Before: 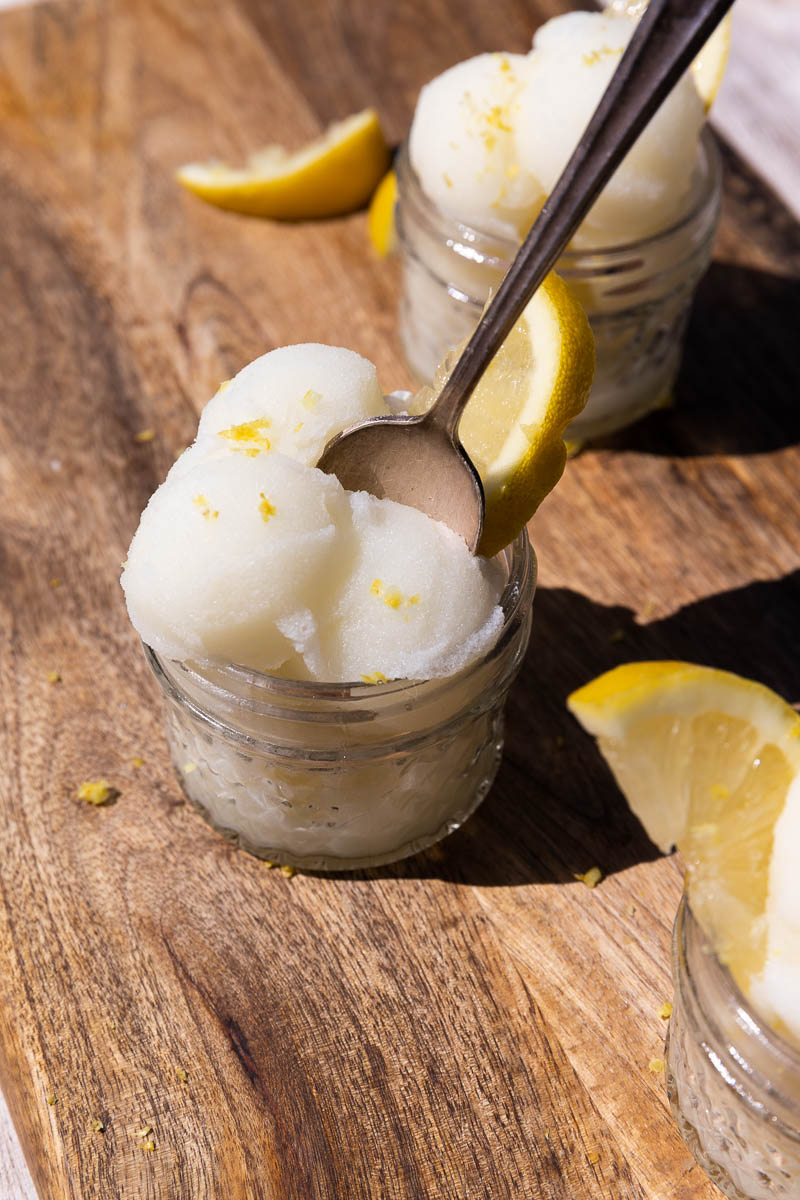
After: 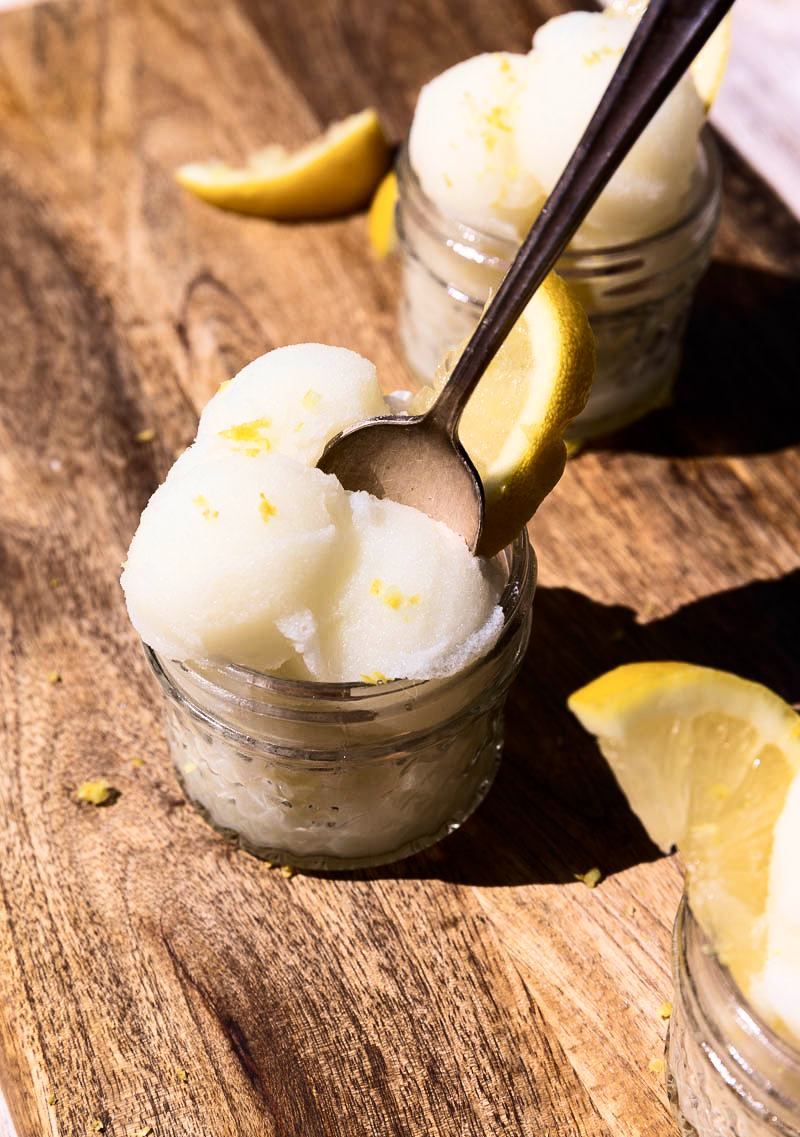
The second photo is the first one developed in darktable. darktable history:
crop and rotate: top 0.009%, bottom 5.173%
contrast brightness saturation: contrast 0.278
velvia: strength 26.55%
